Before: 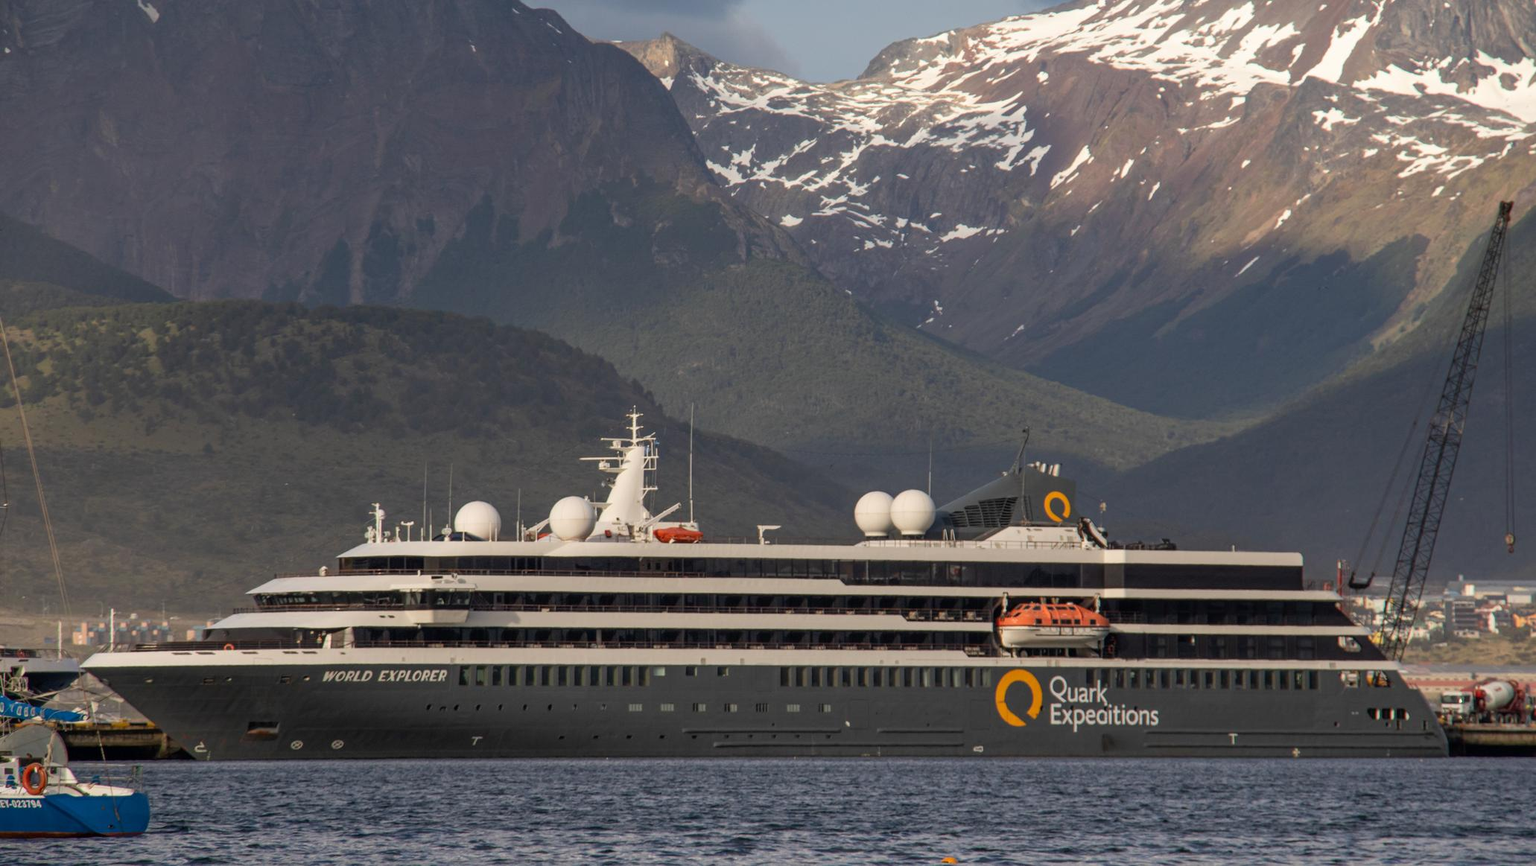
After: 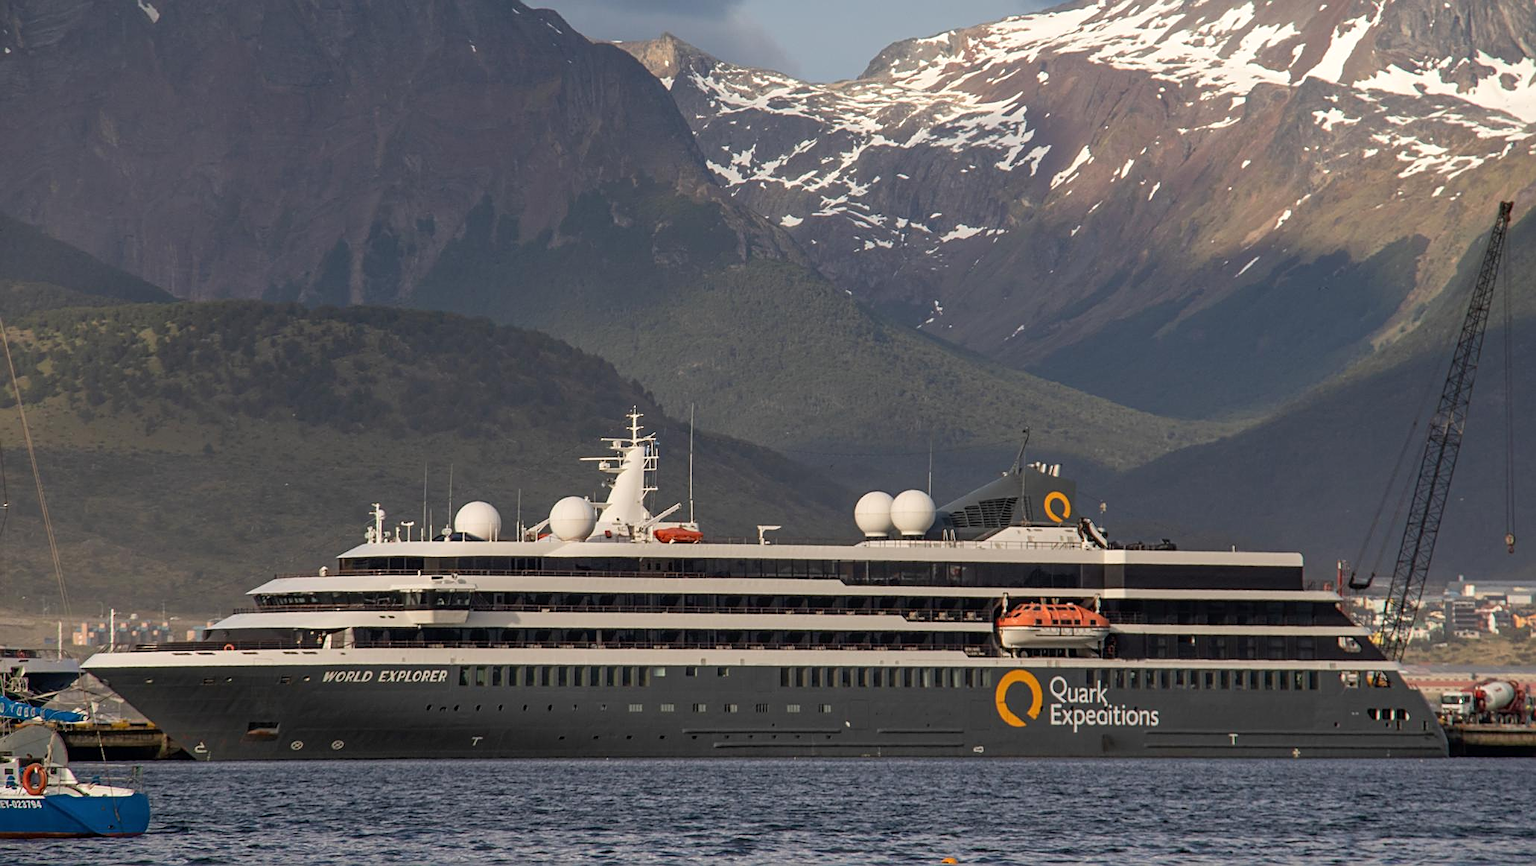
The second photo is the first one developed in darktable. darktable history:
shadows and highlights: shadows 12, white point adjustment 1.2, highlights -0.36, soften with gaussian
sharpen: on, module defaults
exposure: compensate highlight preservation false
